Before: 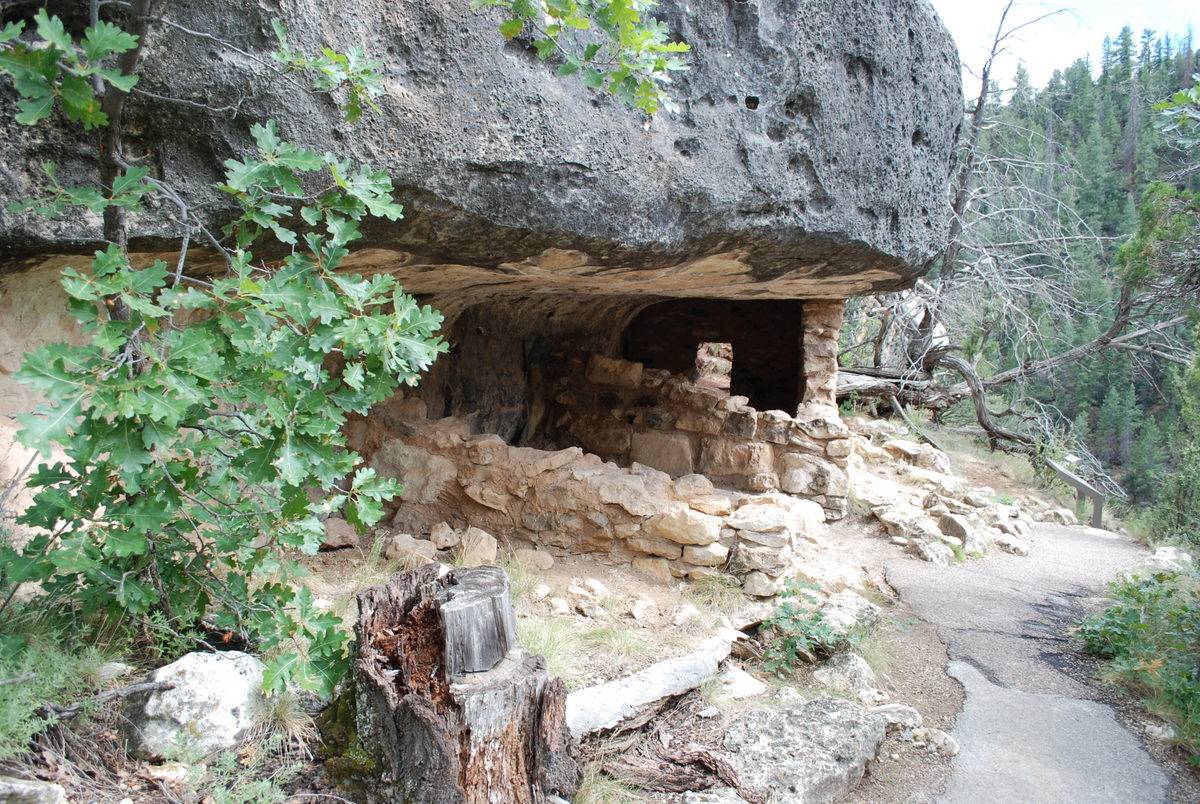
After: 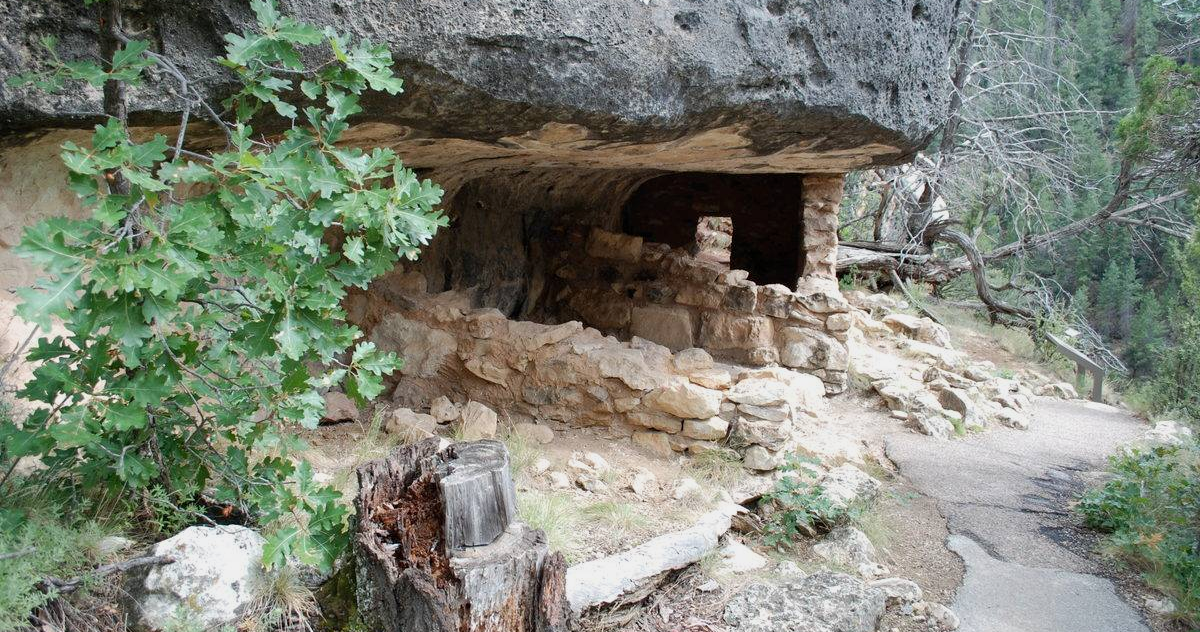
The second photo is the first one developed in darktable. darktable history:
rotate and perspective: crop left 0, crop top 0
crop and rotate: top 15.774%, bottom 5.506%
exposure: black level correction 0.001, exposure -0.2 EV, compensate highlight preservation false
